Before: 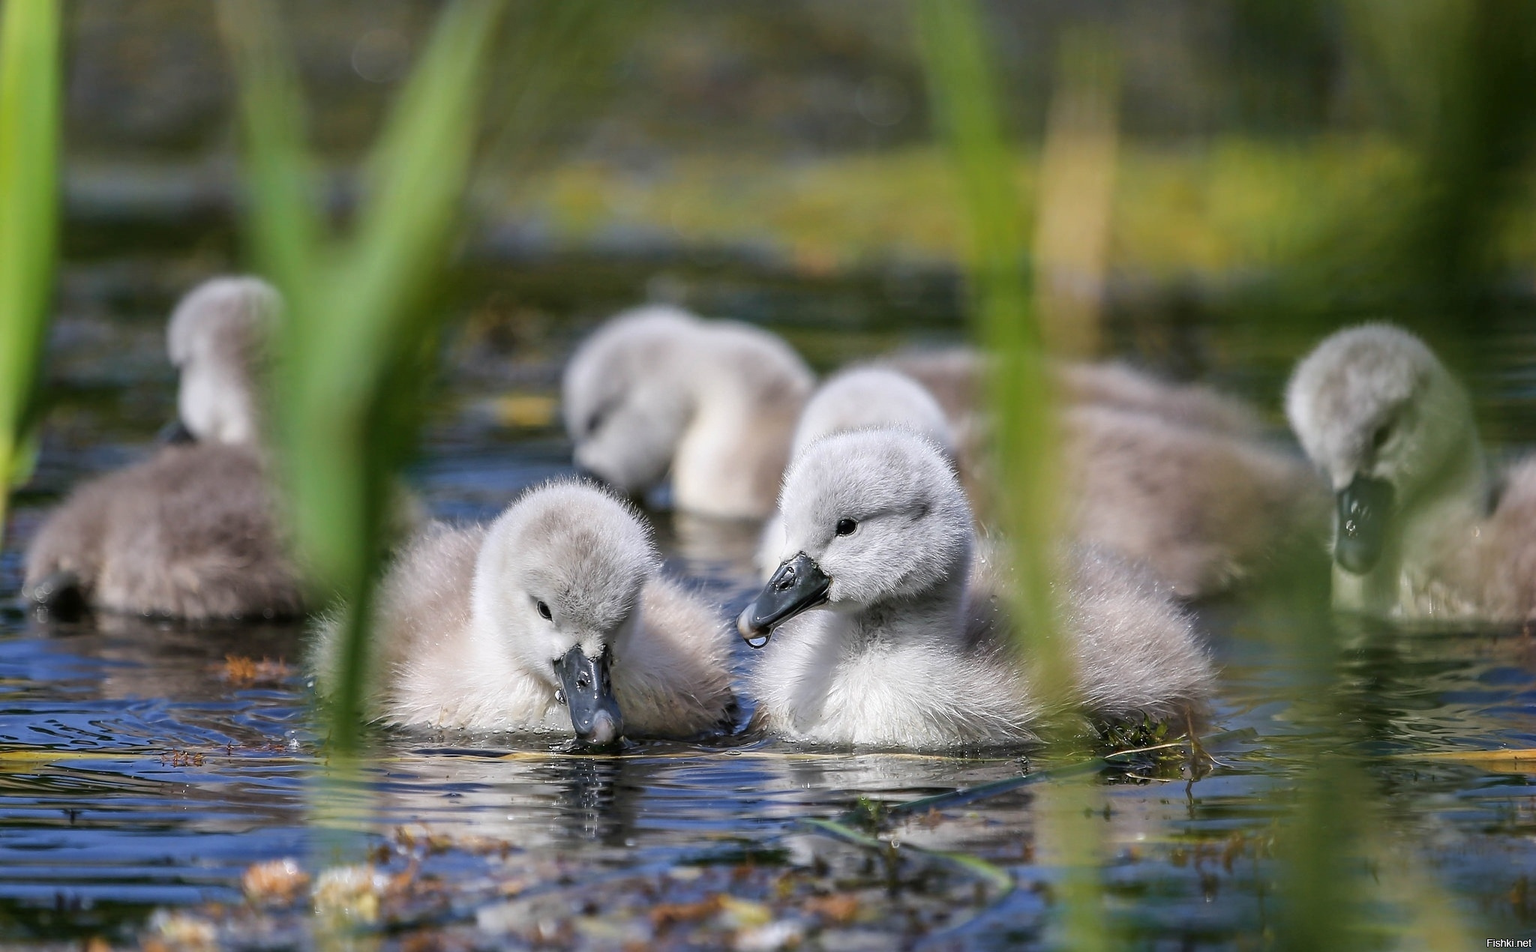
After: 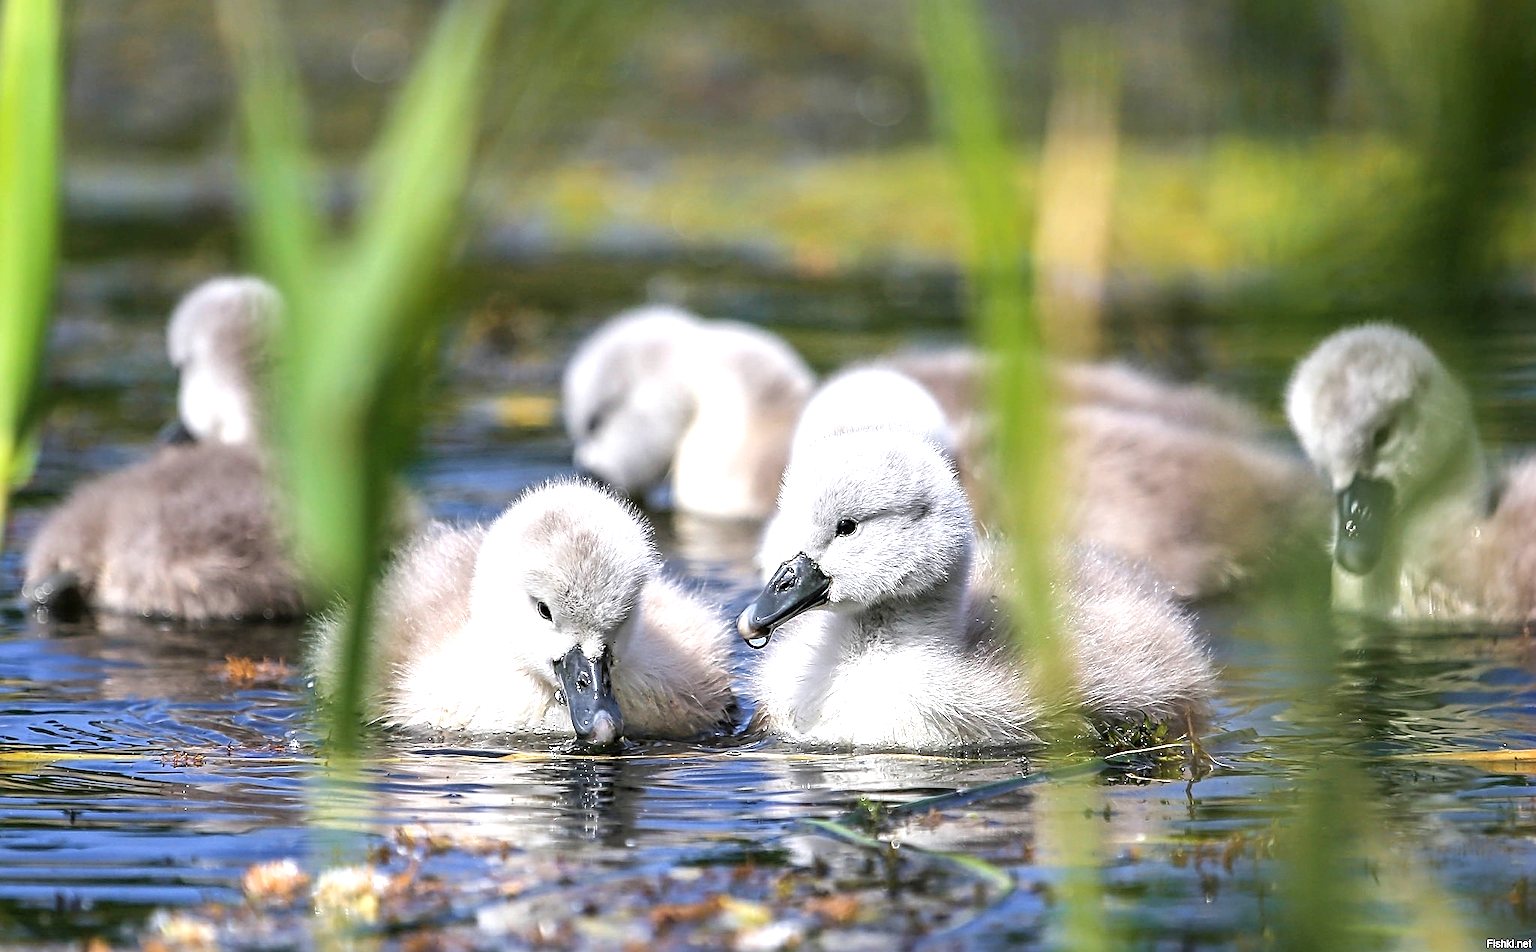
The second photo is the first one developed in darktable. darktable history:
sharpen: radius 2.767
exposure: black level correction 0, exposure 0.9 EV, compensate highlight preservation false
